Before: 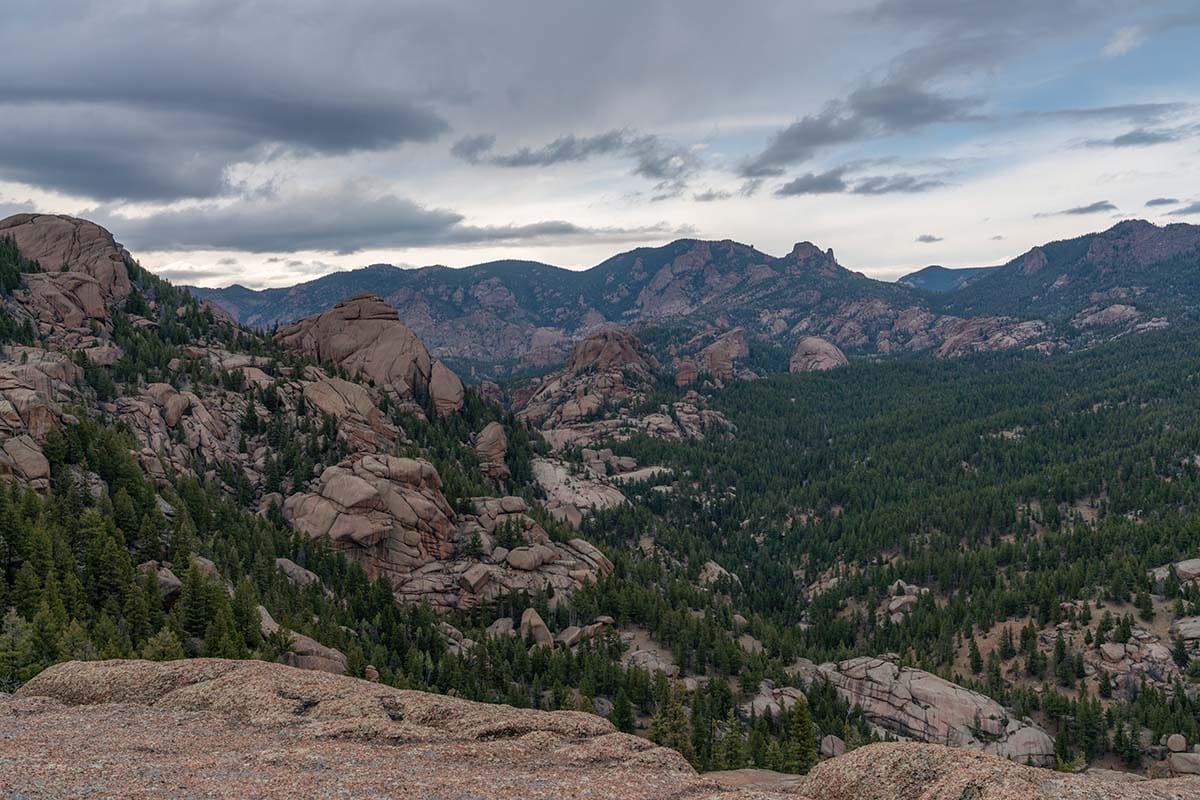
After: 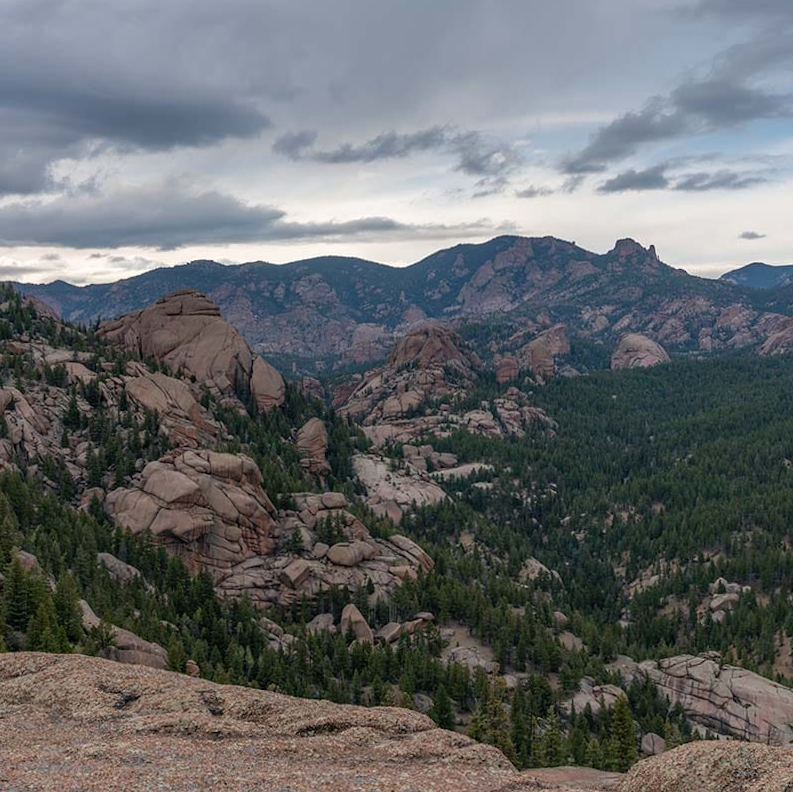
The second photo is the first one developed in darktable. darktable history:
crop and rotate: left 14.292%, right 19.041%
rotate and perspective: rotation 0.192°, lens shift (horizontal) -0.015, crop left 0.005, crop right 0.996, crop top 0.006, crop bottom 0.99
